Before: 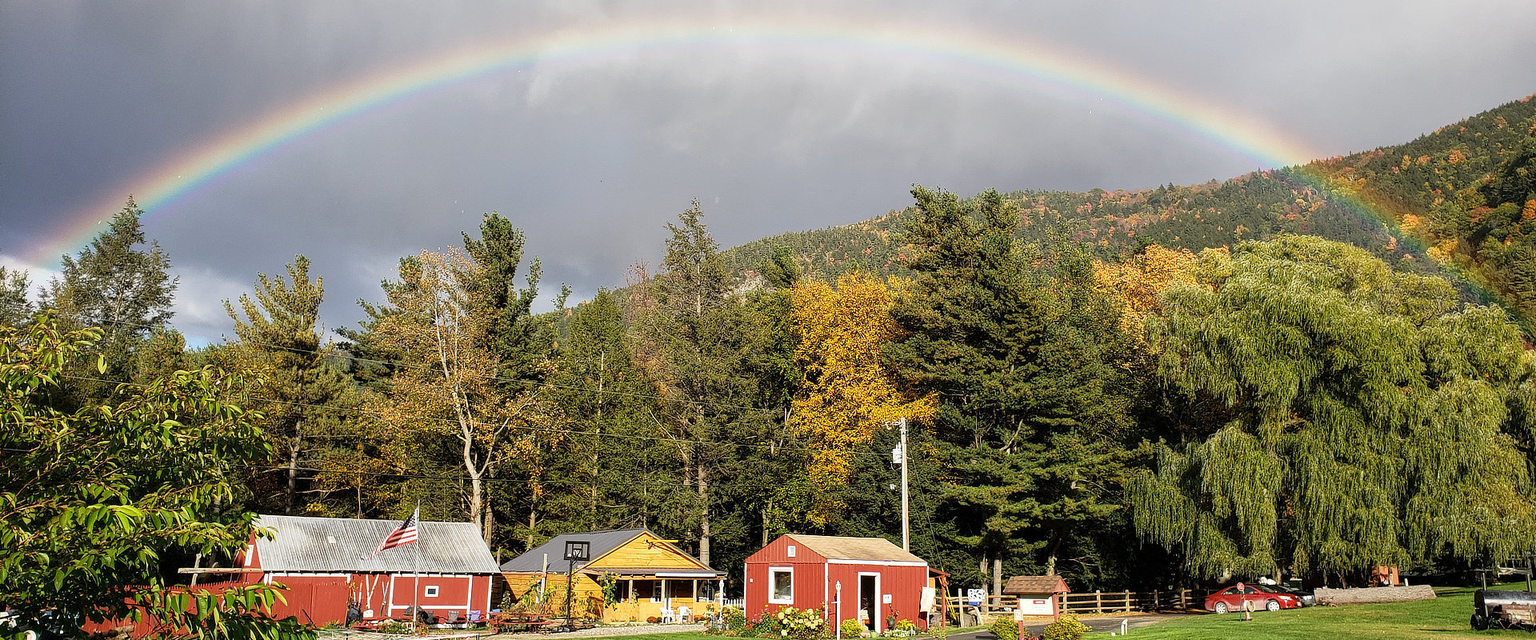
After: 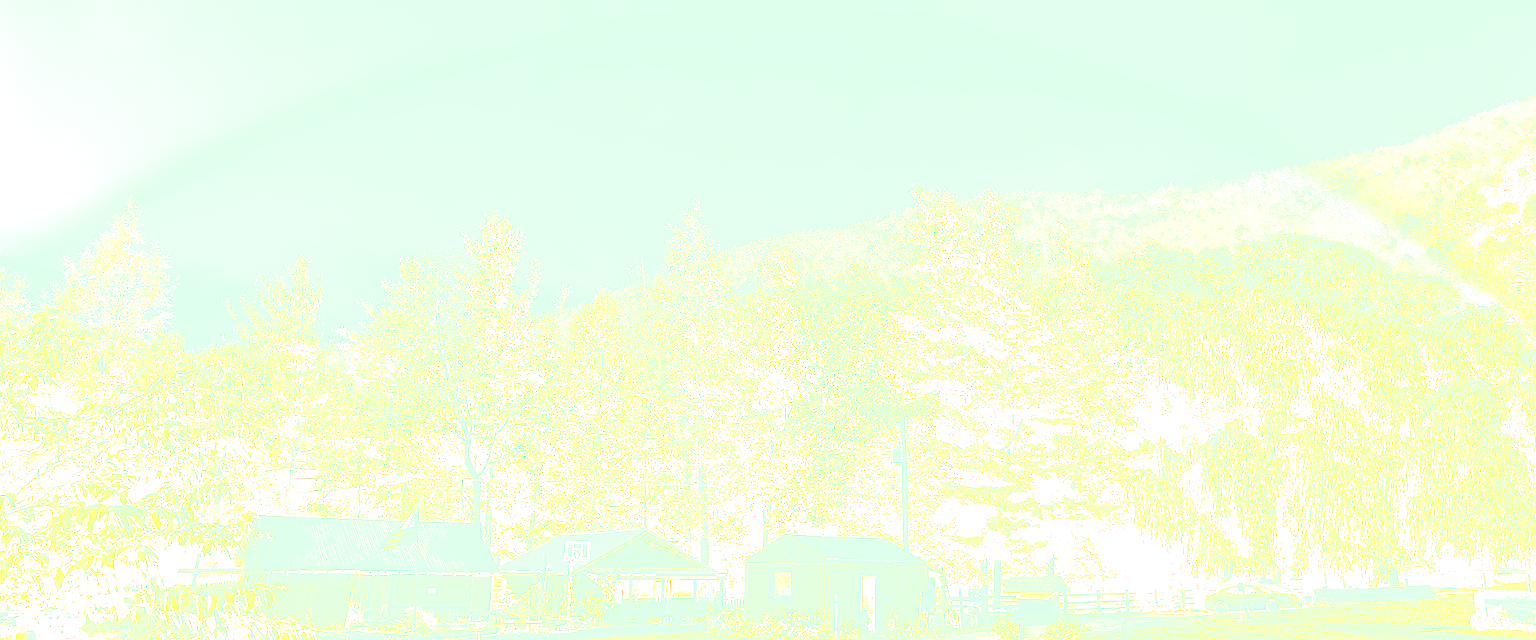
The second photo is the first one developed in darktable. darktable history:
contrast brightness saturation: brightness 0.15
color correction: highlights a* -20.08, highlights b* 9.8, shadows a* -20.4, shadows b* -10.76
bloom: size 85%, threshold 5%, strength 85%
exposure: black level correction 0.001, exposure 1.3 EV, compensate highlight preservation false
graduated density: on, module defaults
sigmoid: contrast 1.7, skew 0.1, preserve hue 0%, red attenuation 0.1, red rotation 0.035, green attenuation 0.1, green rotation -0.017, blue attenuation 0.15, blue rotation -0.052, base primaries Rec2020
white balance: red 4.26, blue 1.802
color balance: mode lift, gamma, gain (sRGB), lift [0.997, 0.979, 1.021, 1.011], gamma [1, 1.084, 0.916, 0.998], gain [1, 0.87, 1.13, 1.101], contrast 4.55%, contrast fulcrum 38.24%, output saturation 104.09%
